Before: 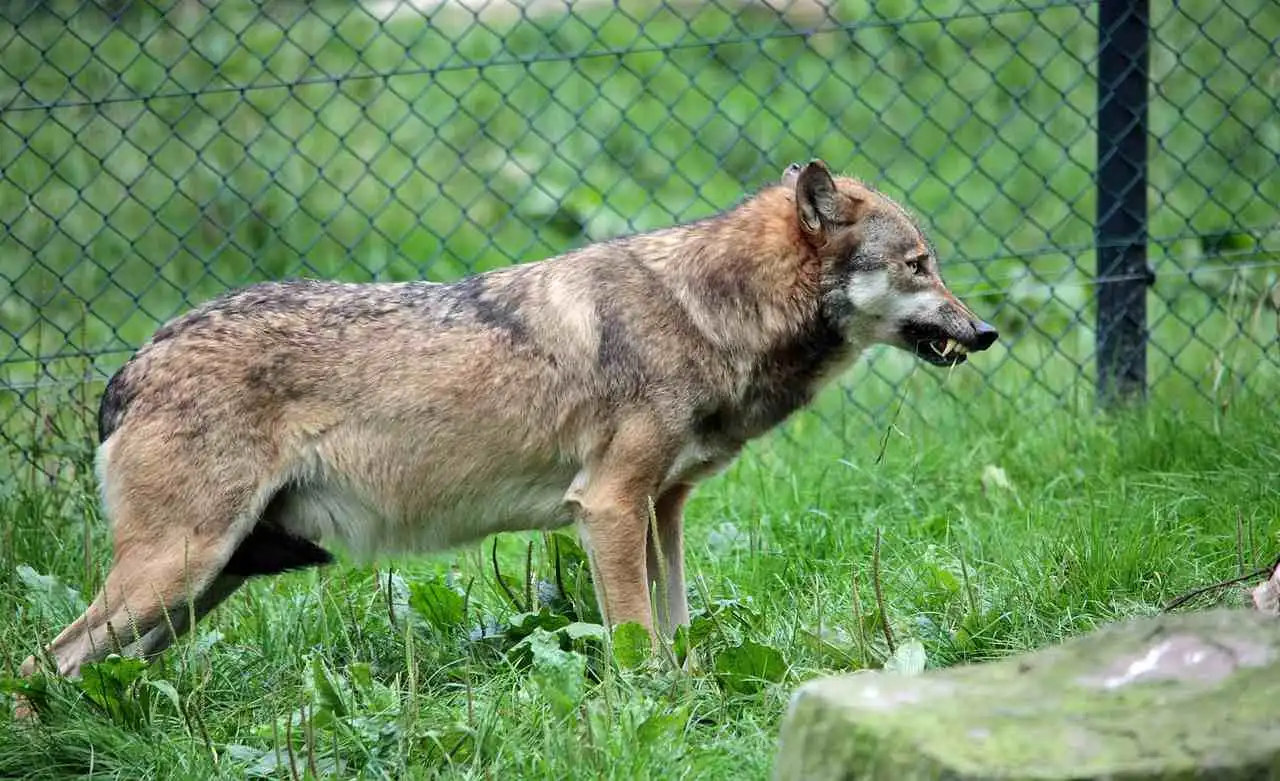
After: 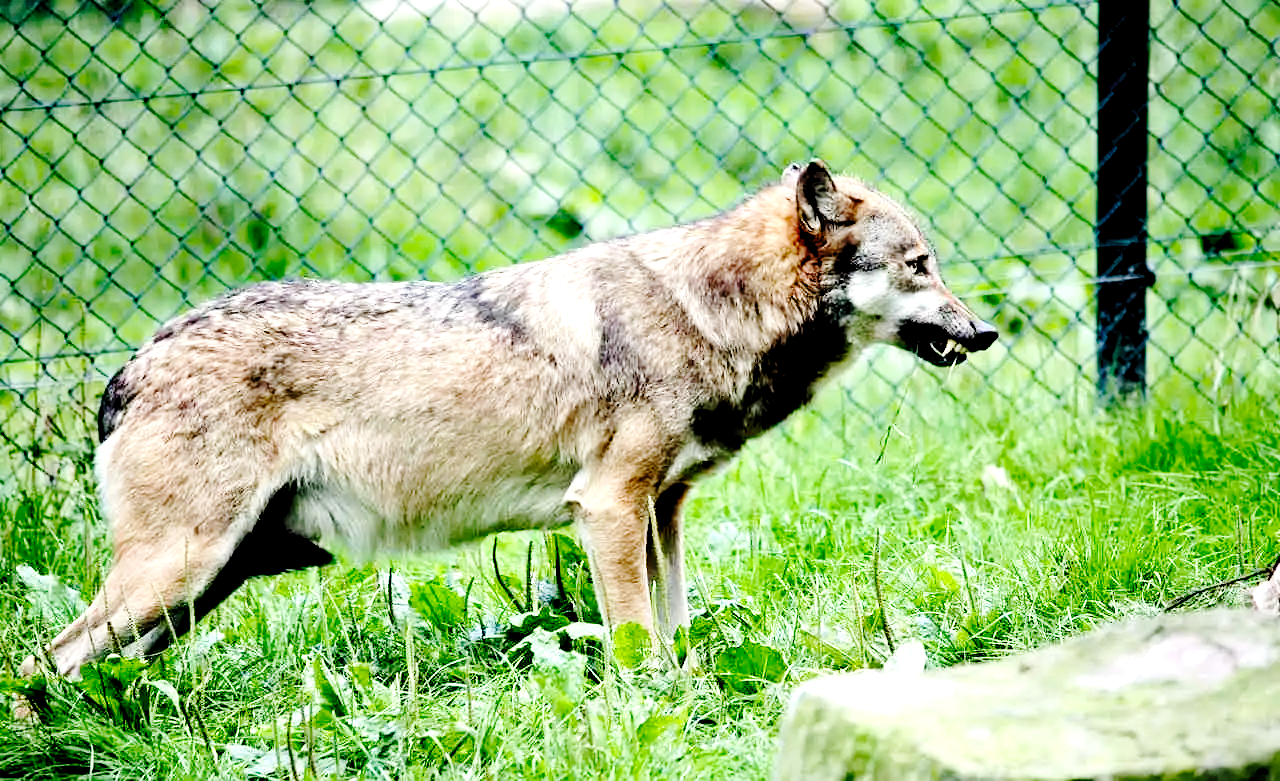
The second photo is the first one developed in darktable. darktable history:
base curve: curves: ch0 [(0, 0) (0.036, 0.01) (0.123, 0.254) (0.258, 0.504) (0.507, 0.748) (1, 1)], preserve colors none
levels: levels [0.052, 0.496, 0.908]
